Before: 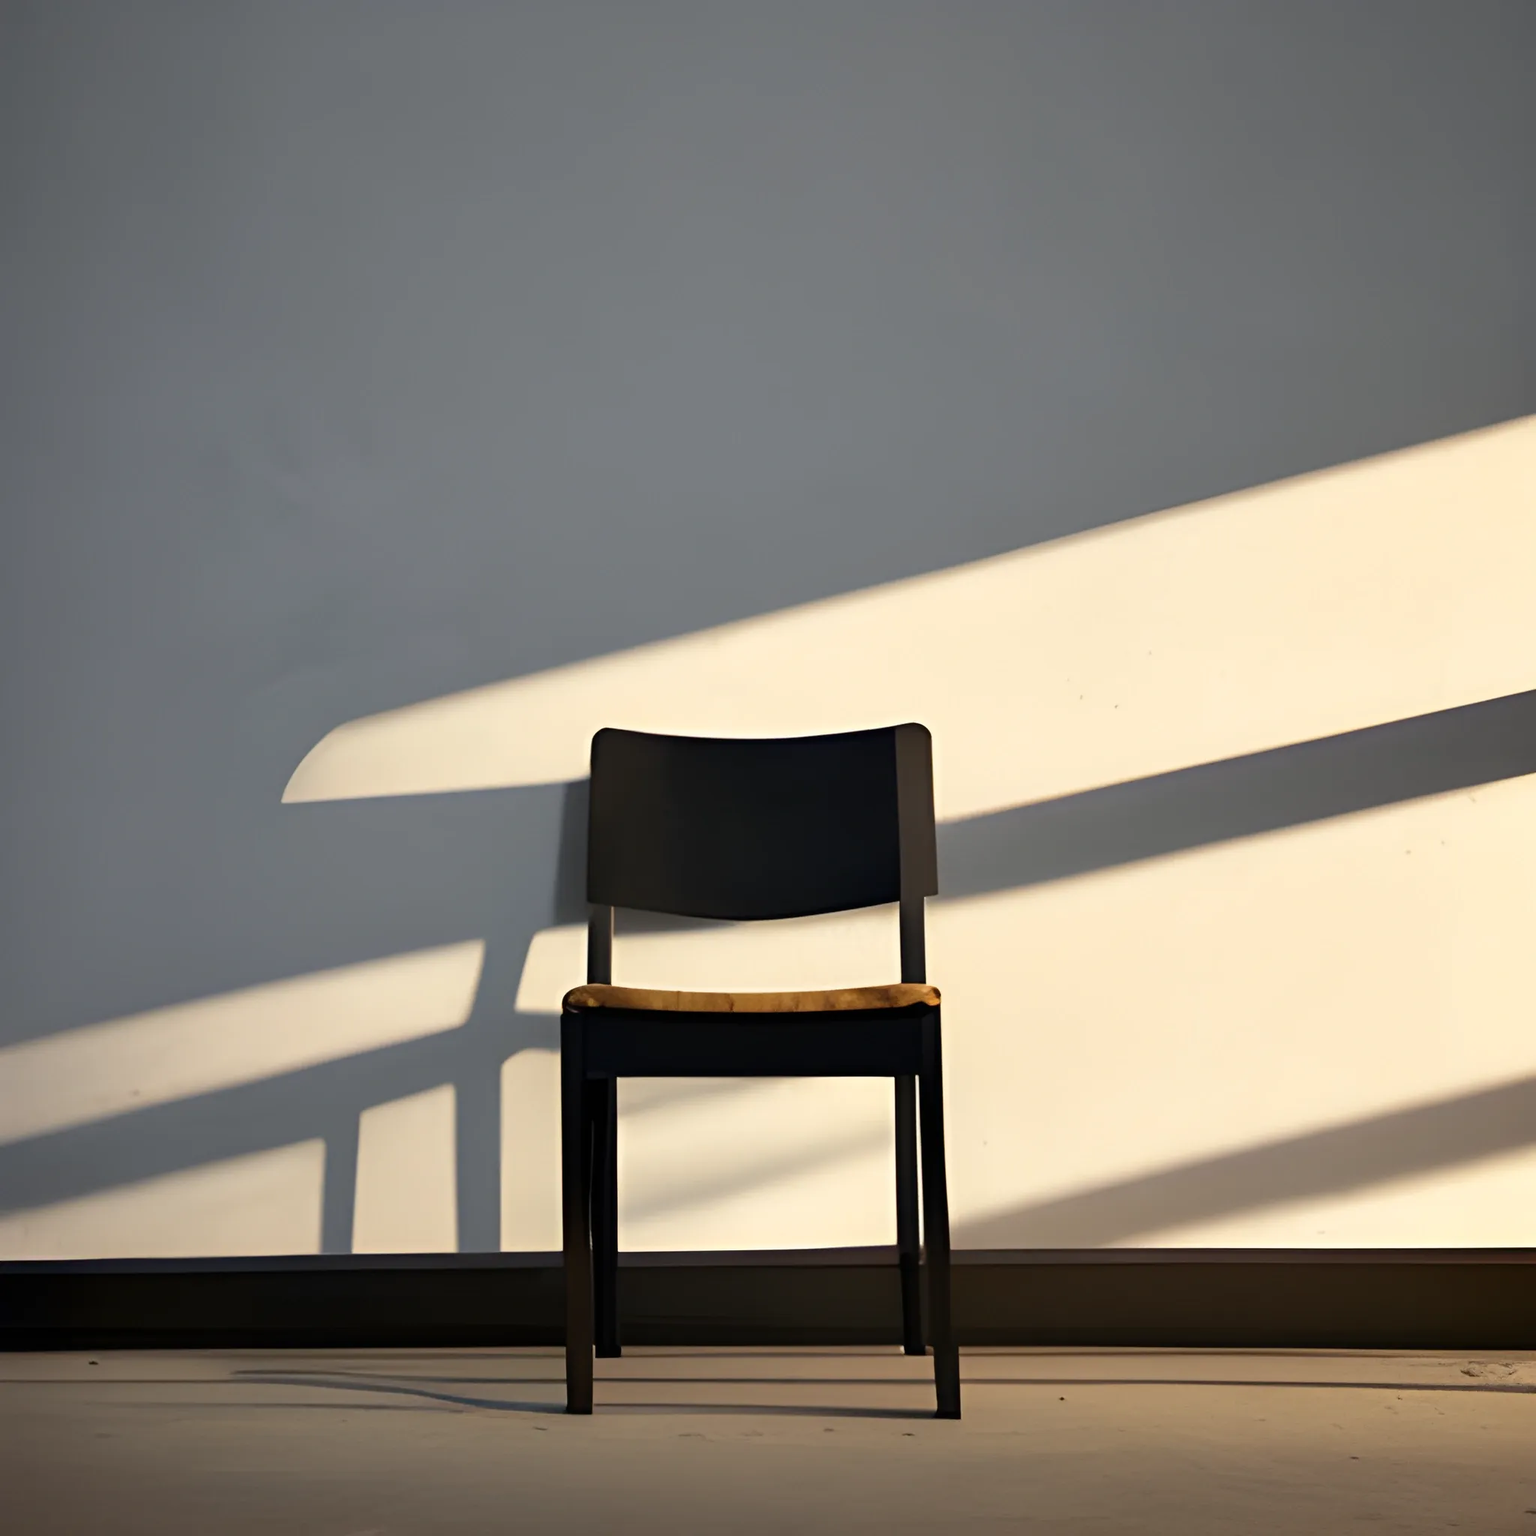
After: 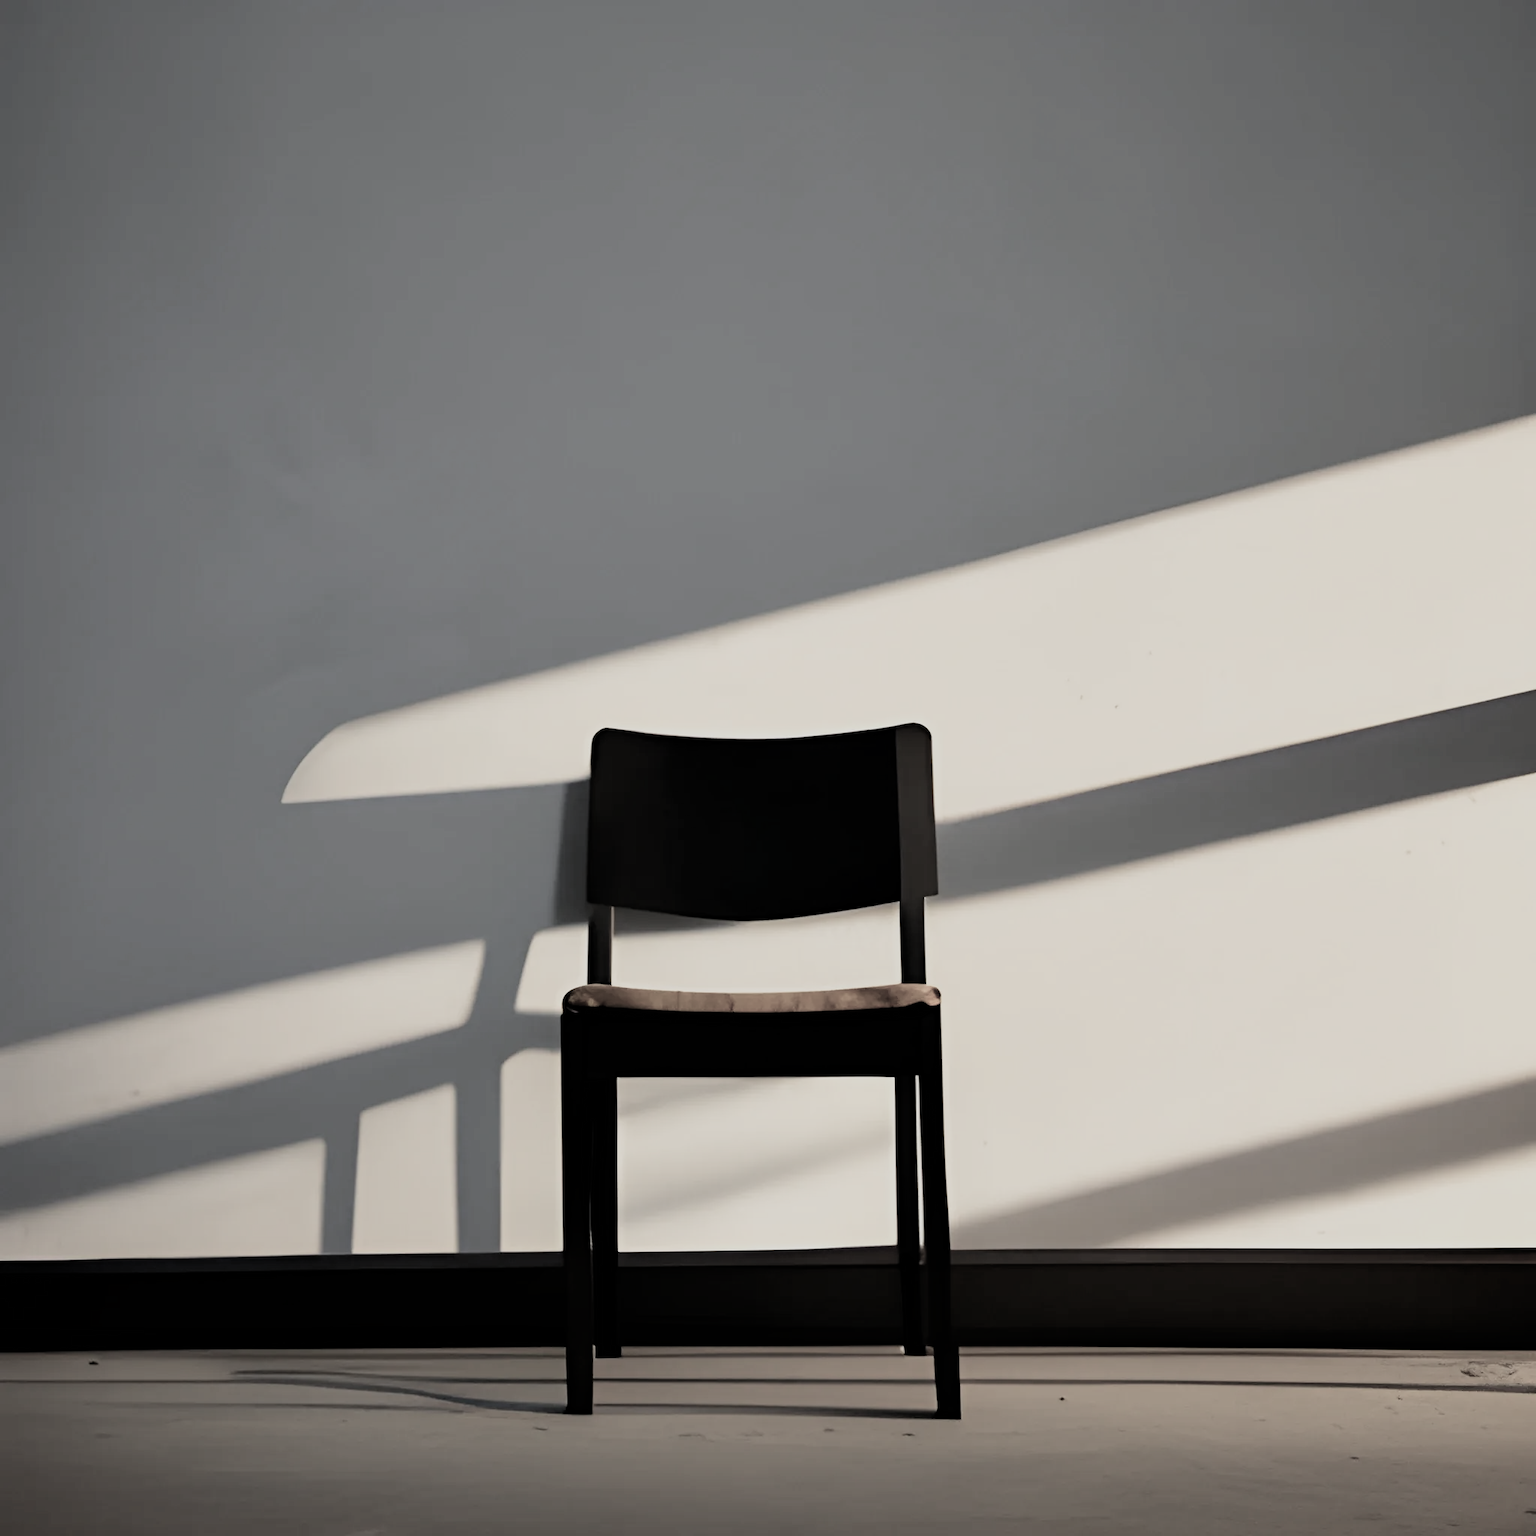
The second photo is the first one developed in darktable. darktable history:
filmic rgb: black relative exposure -7.65 EV, white relative exposure 3.95 EV, hardness 4.01, contrast 1.094, highlights saturation mix -28.51%, color science v4 (2020), contrast in shadows soft, contrast in highlights soft
